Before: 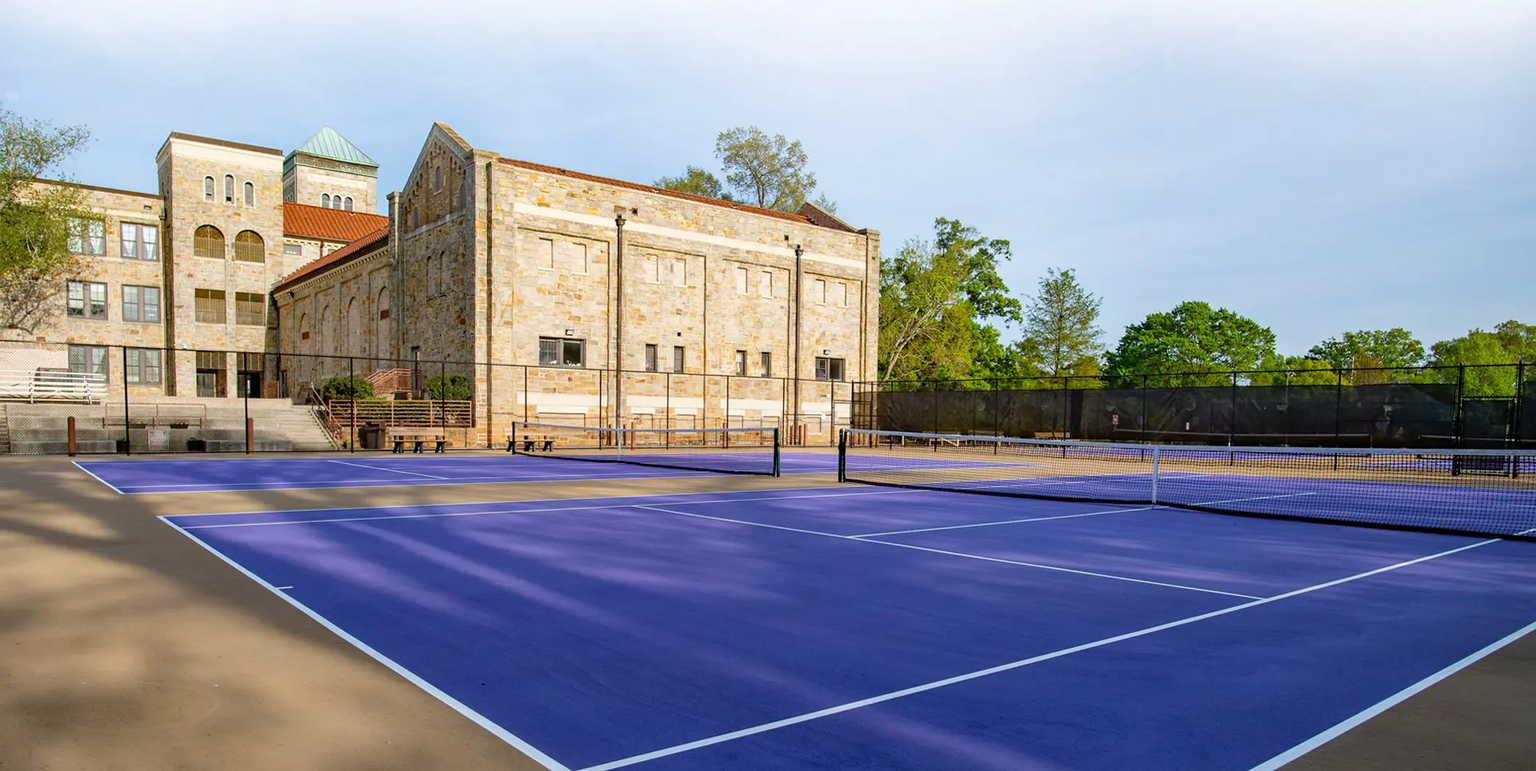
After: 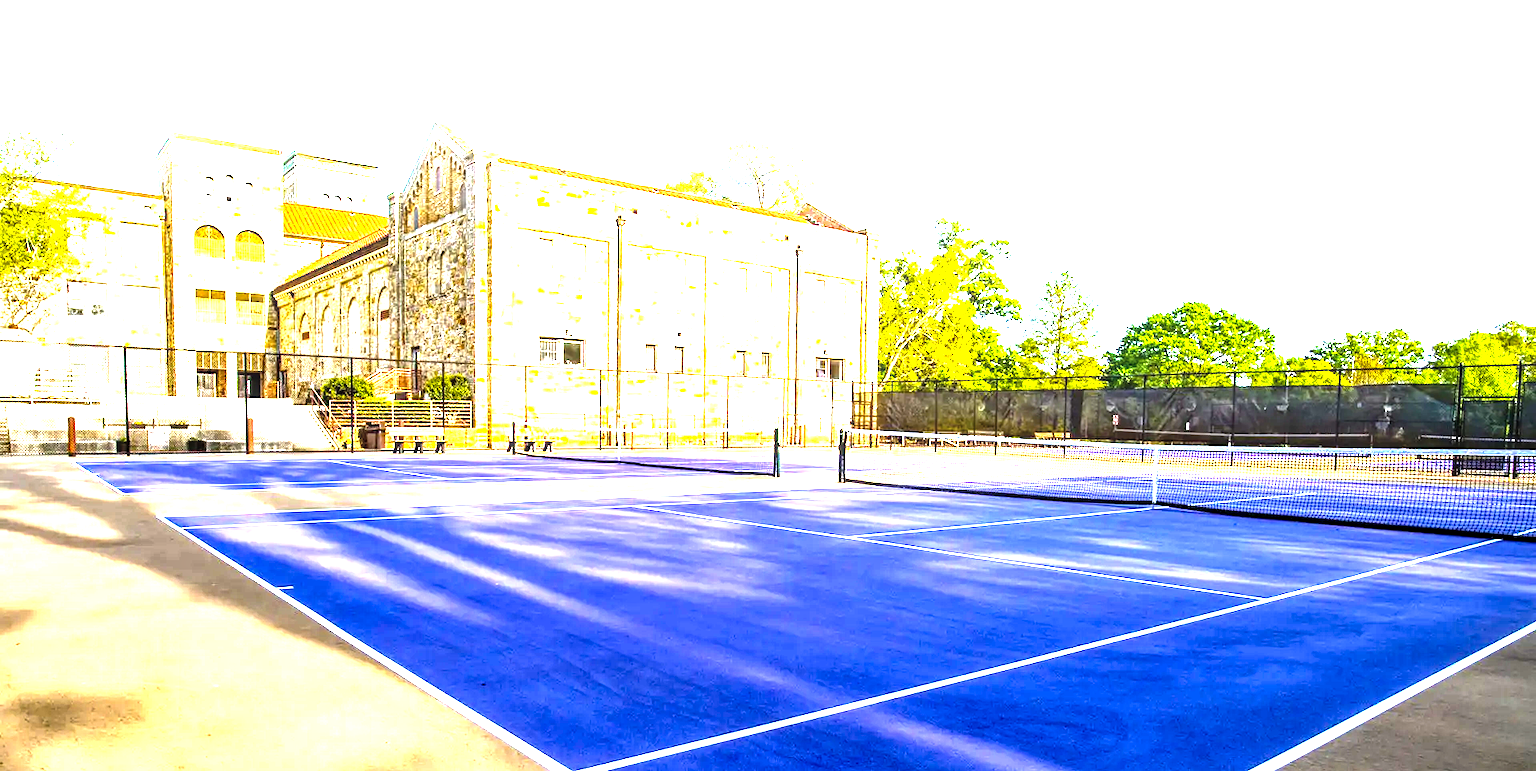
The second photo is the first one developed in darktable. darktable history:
color balance rgb: perceptual saturation grading › global saturation 25%, perceptual brilliance grading › global brilliance 35%, perceptual brilliance grading › highlights 50%, perceptual brilliance grading › mid-tones 60%, perceptual brilliance grading › shadows 35%, global vibrance 20%
local contrast: highlights 79%, shadows 56%, detail 175%, midtone range 0.428
